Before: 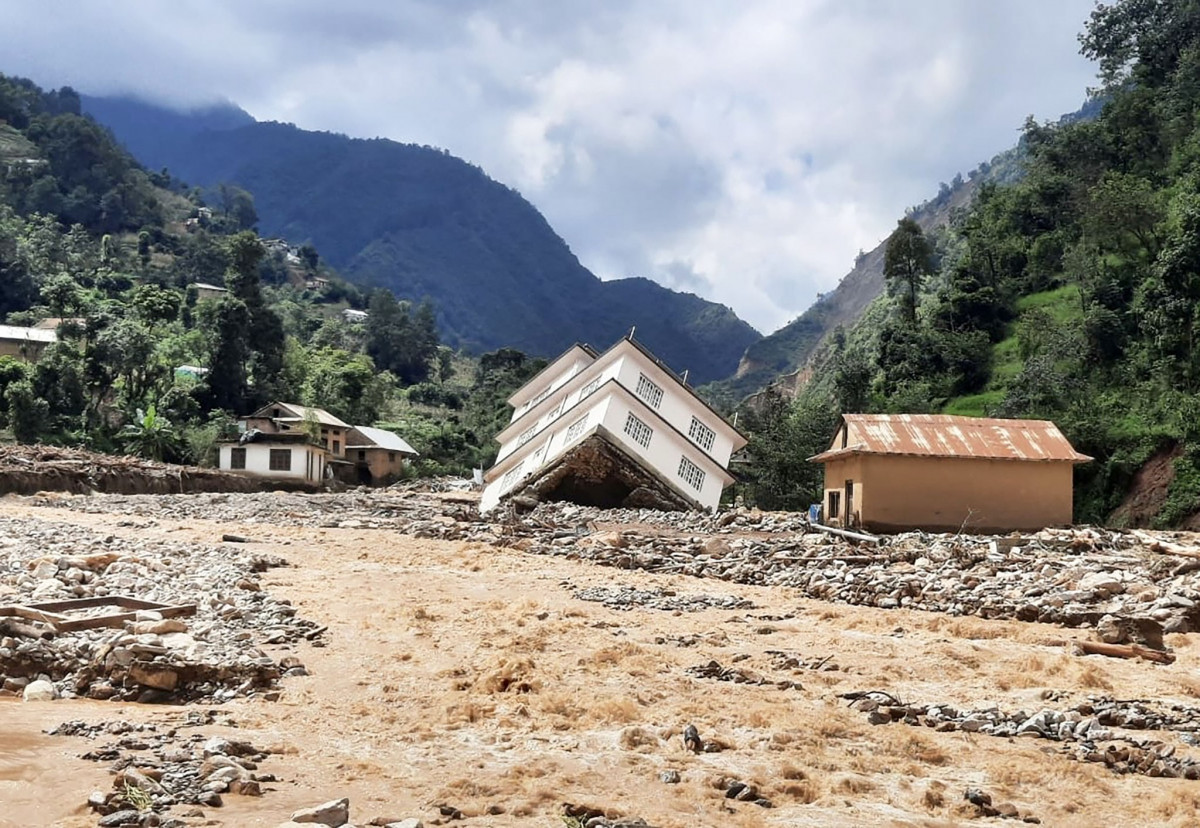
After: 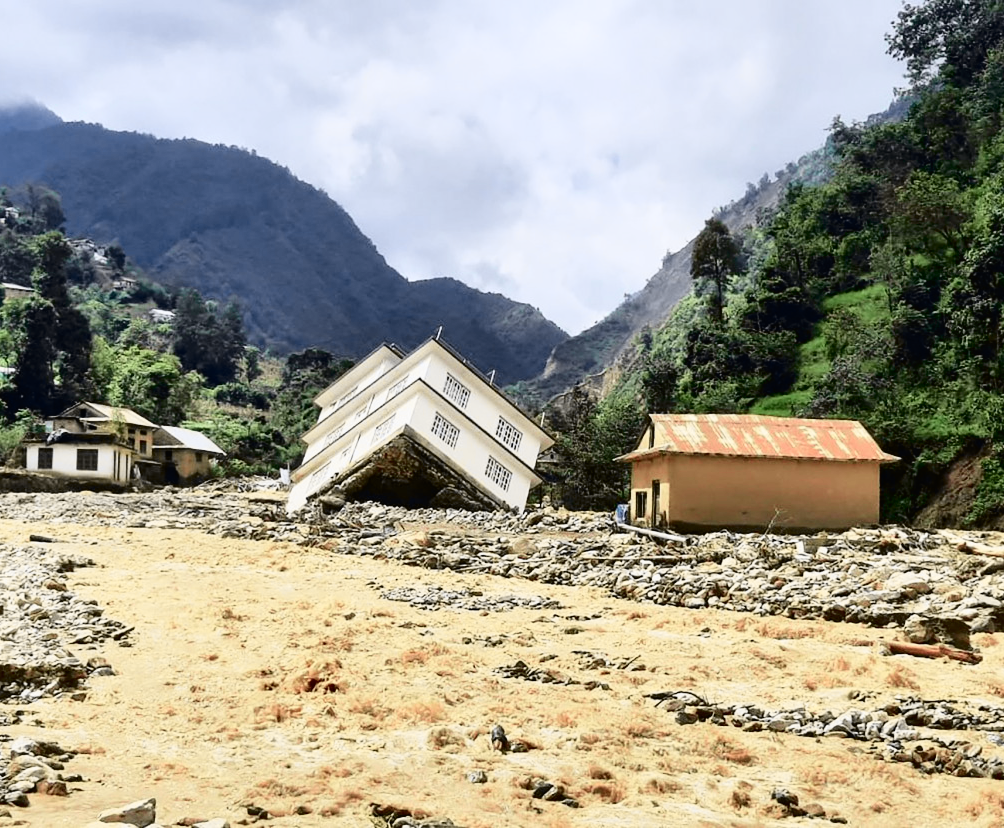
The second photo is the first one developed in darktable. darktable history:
tone curve: curves: ch0 [(0, 0.011) (0.053, 0.026) (0.174, 0.115) (0.398, 0.444) (0.673, 0.775) (0.829, 0.906) (0.991, 0.981)]; ch1 [(0, 0) (0.276, 0.206) (0.409, 0.383) (0.473, 0.458) (0.492, 0.499) (0.521, 0.502) (0.546, 0.543) (0.585, 0.617) (0.659, 0.686) (0.78, 0.8) (1, 1)]; ch2 [(0, 0) (0.438, 0.449) (0.473, 0.469) (0.503, 0.5) (0.523, 0.538) (0.562, 0.598) (0.612, 0.635) (0.695, 0.713) (1, 1)], color space Lab, independent channels, preserve colors none
crop: left 16.105%
